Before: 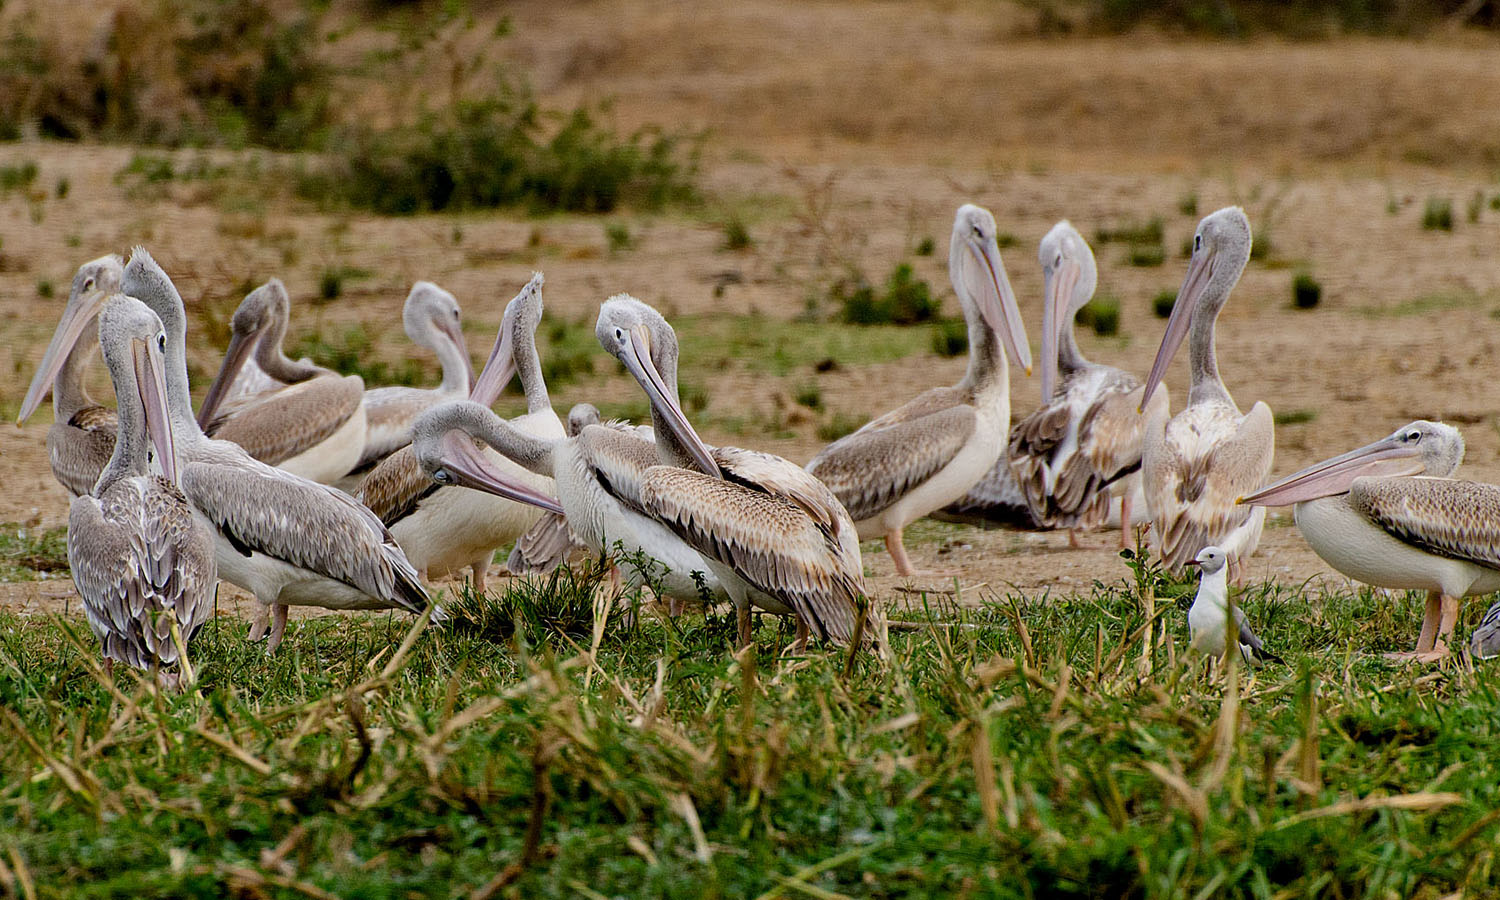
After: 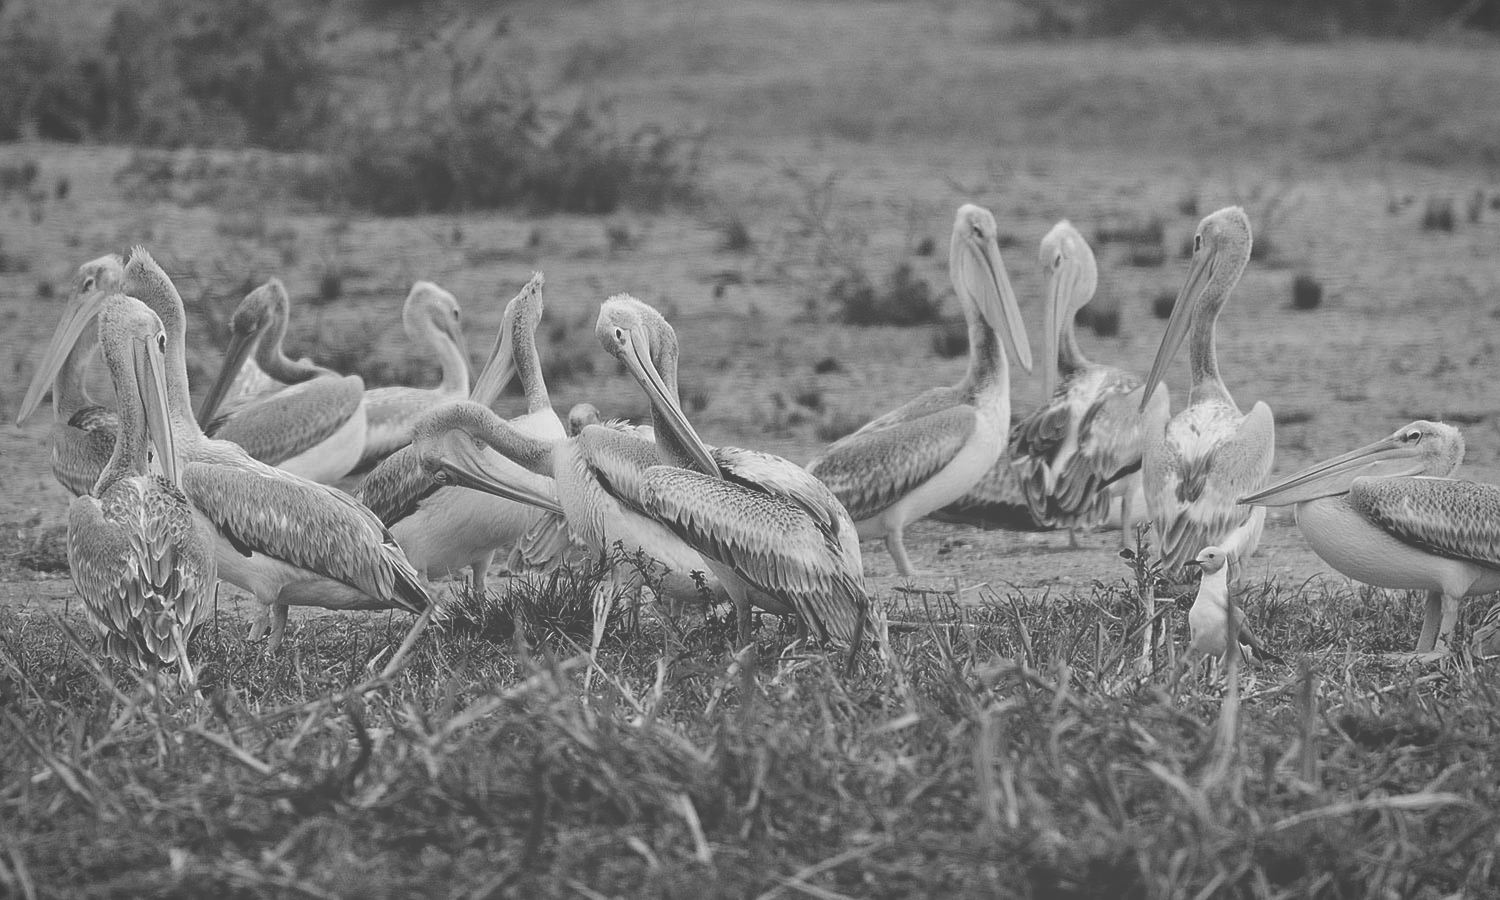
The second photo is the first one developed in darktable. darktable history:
monochrome: on, module defaults
vignetting: fall-off radius 60.92%
exposure: black level correction -0.062, exposure -0.05 EV, compensate highlight preservation false
